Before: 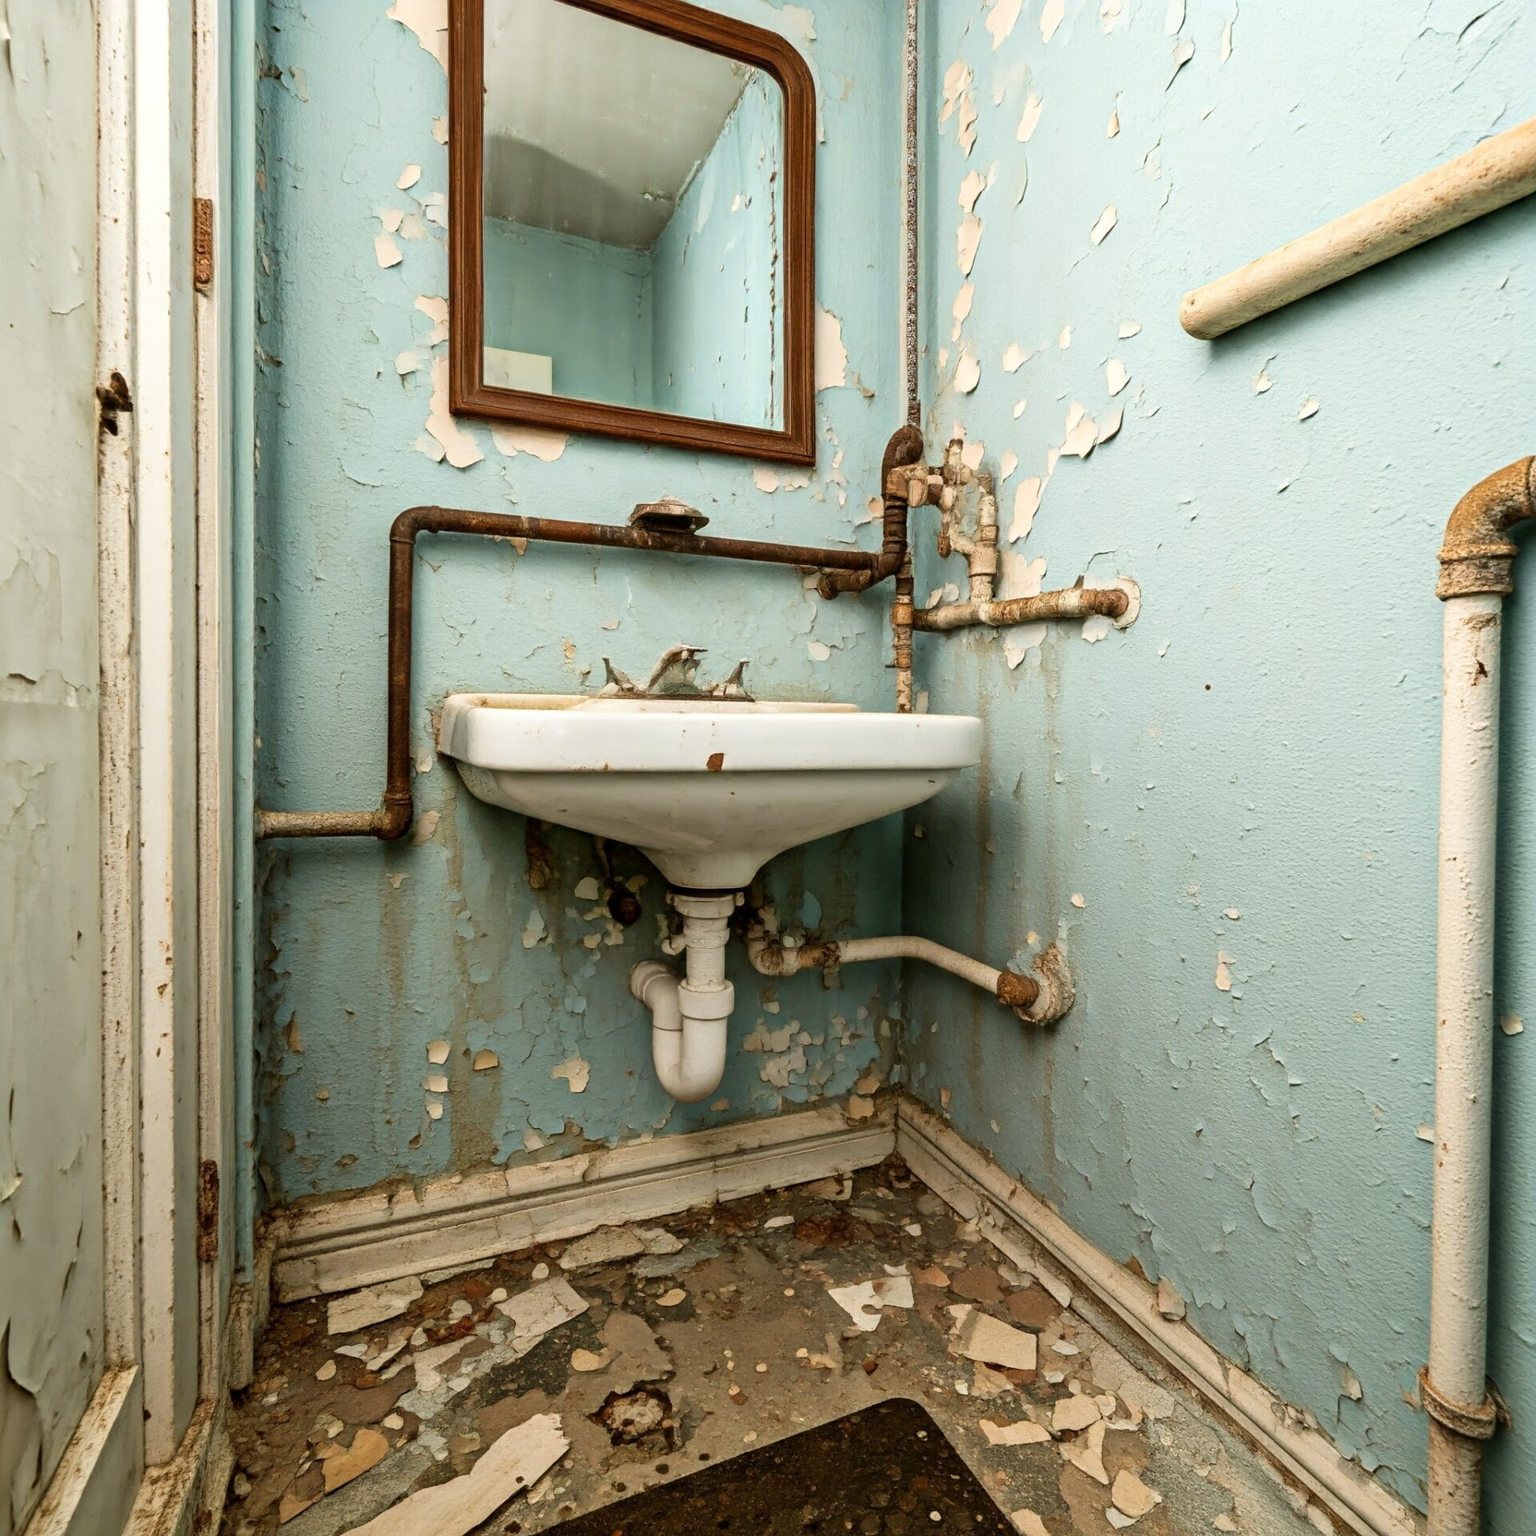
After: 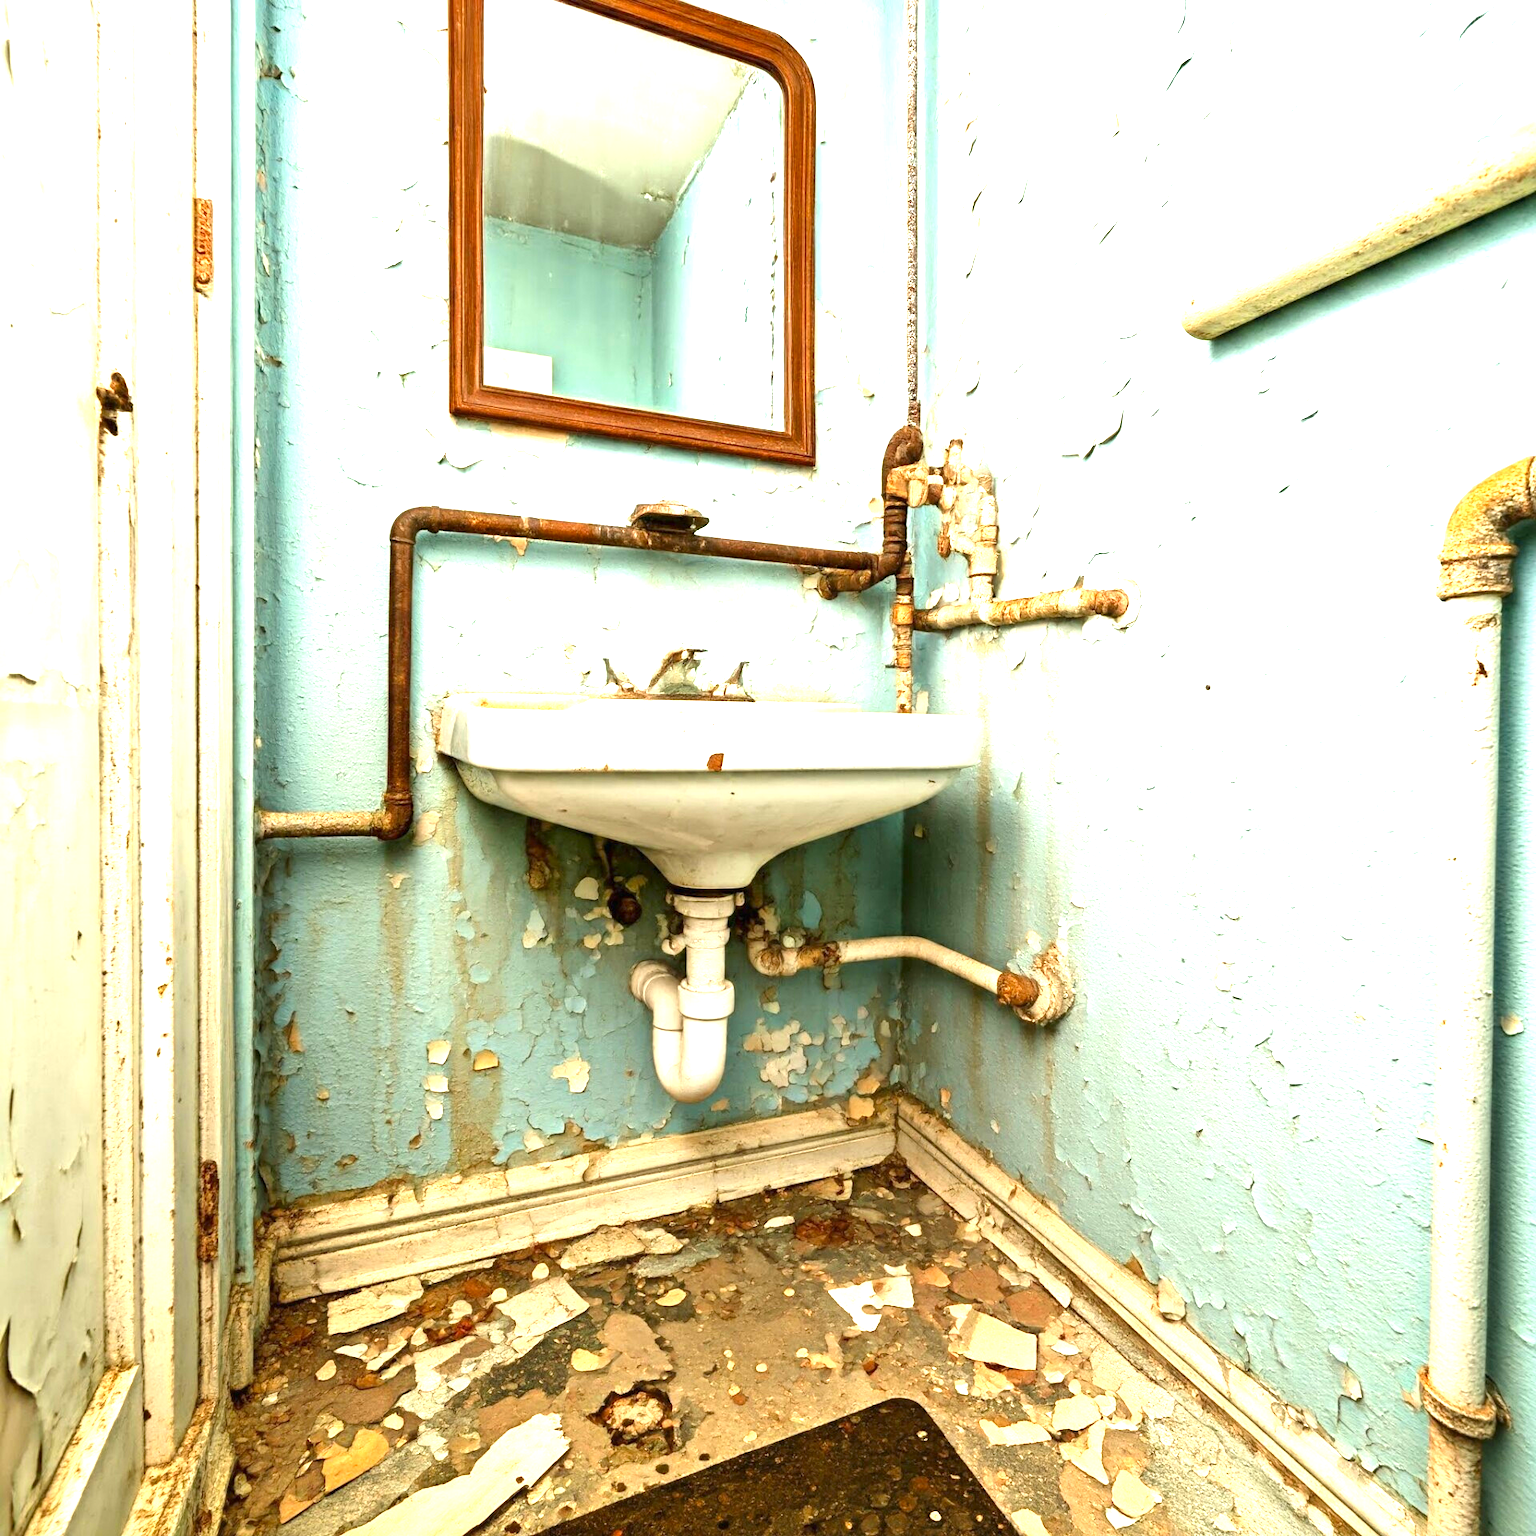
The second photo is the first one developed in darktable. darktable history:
exposure: black level correction 0, exposure 1.626 EV, compensate exposure bias true, compensate highlight preservation false
color correction: highlights b* 0.048, saturation 1.28
